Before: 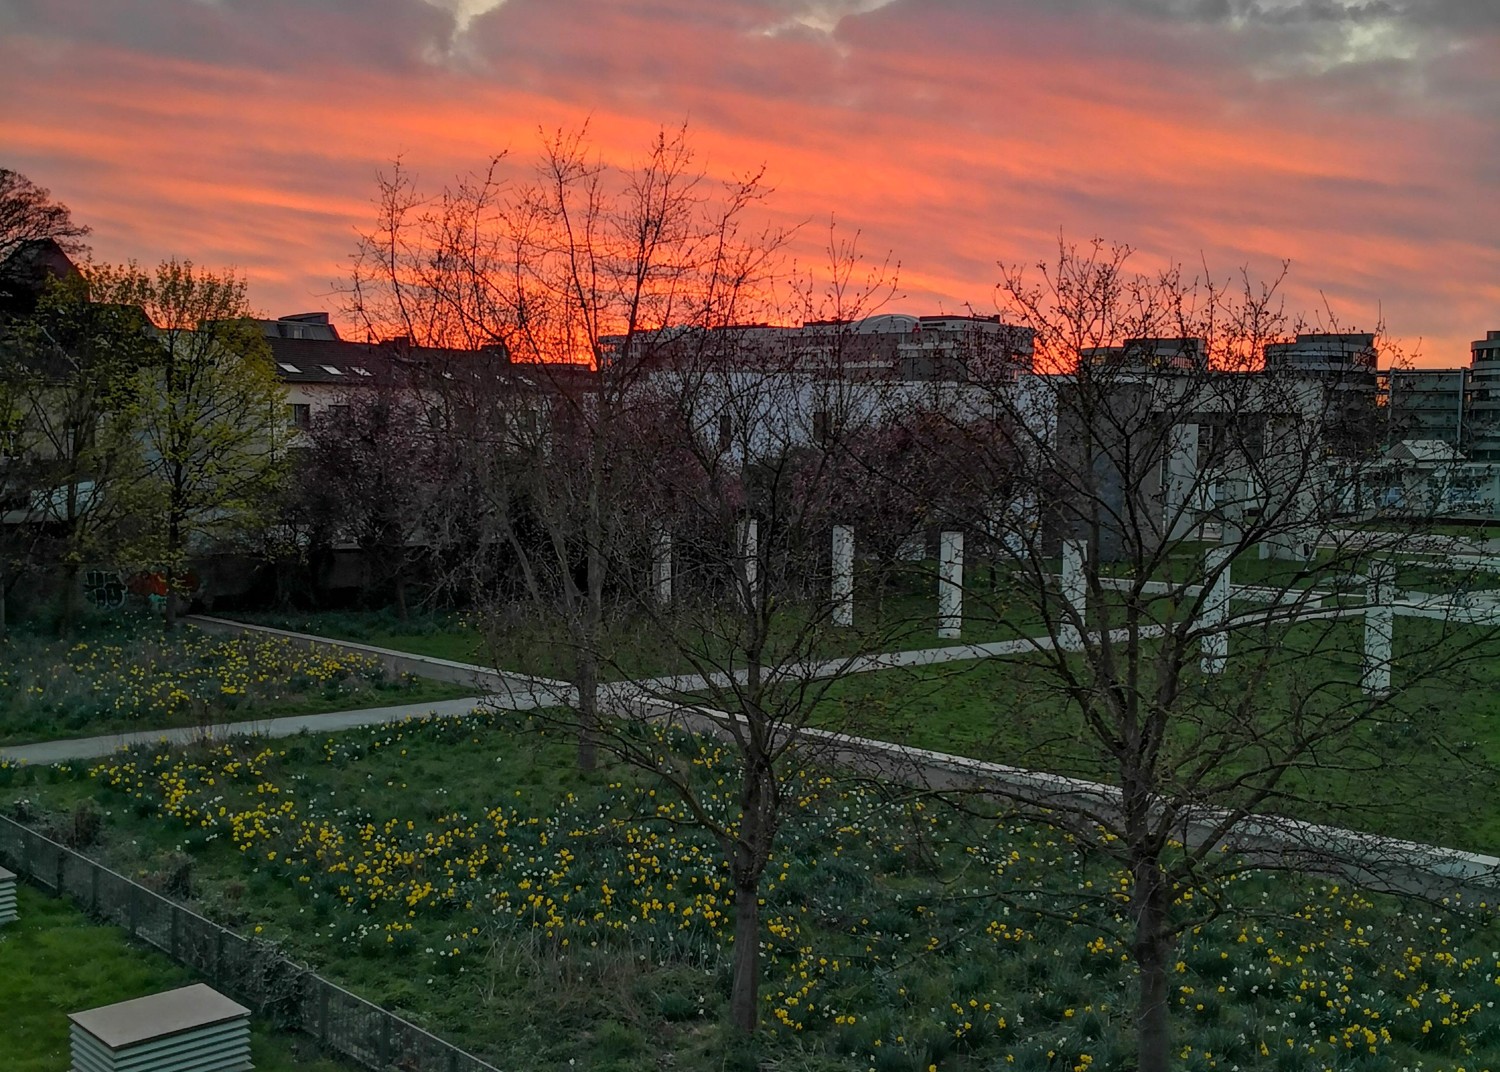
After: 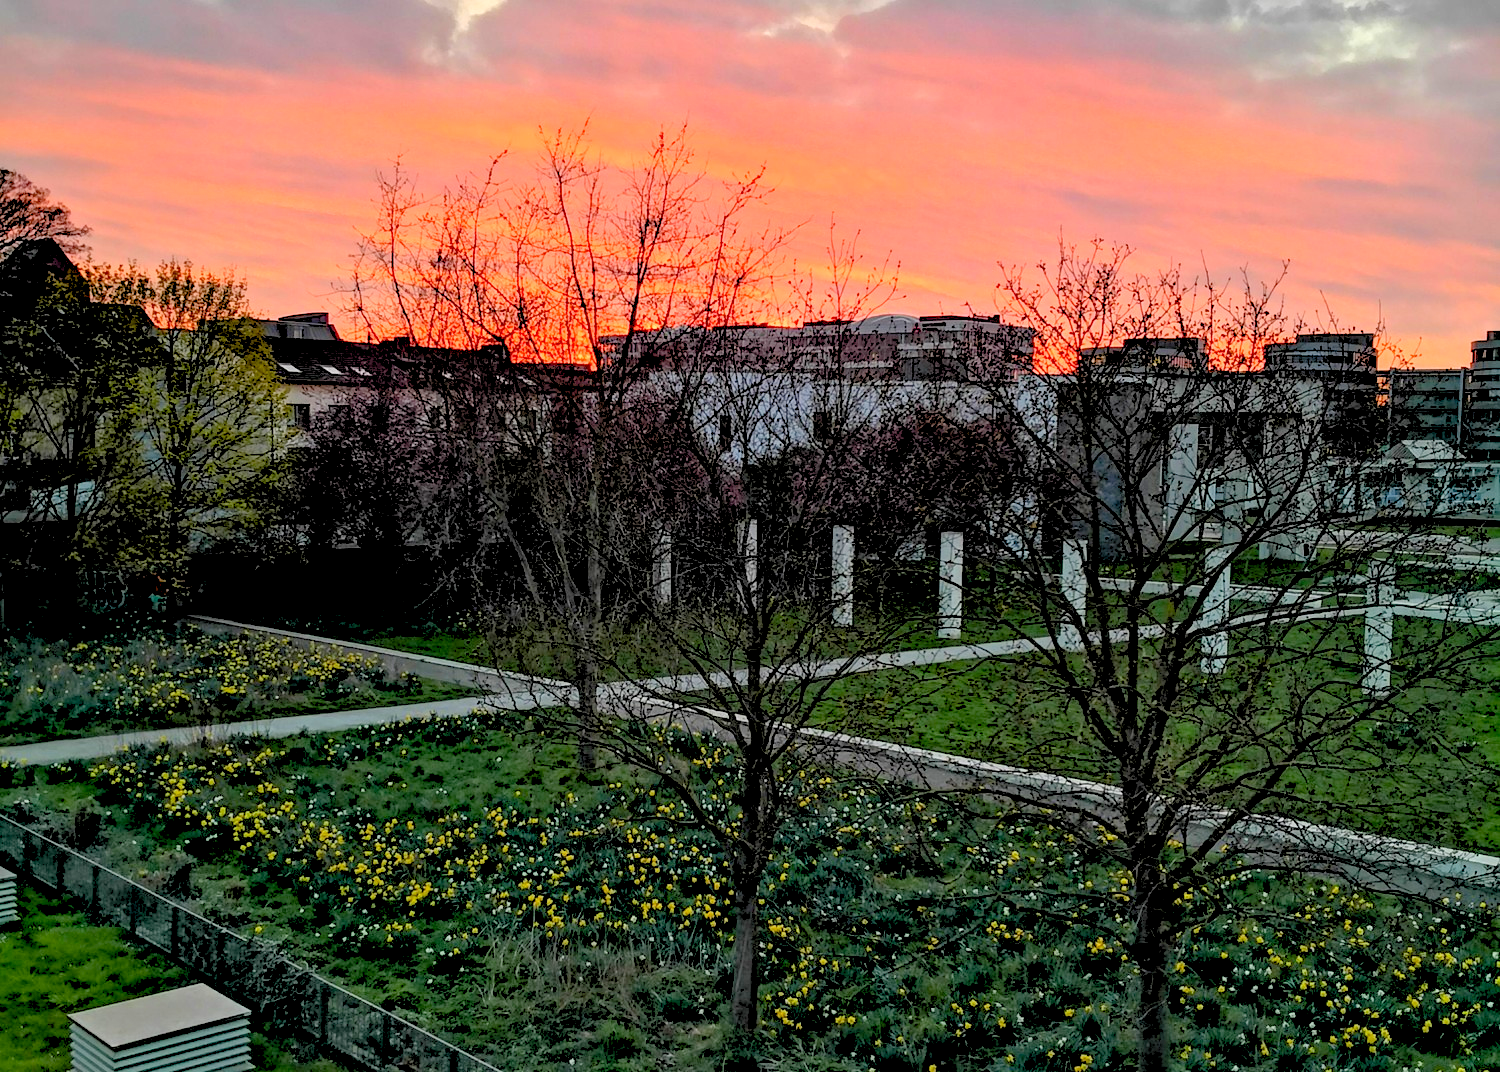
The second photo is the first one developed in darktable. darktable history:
rgb levels: preserve colors sum RGB, levels [[0.038, 0.433, 0.934], [0, 0.5, 1], [0, 0.5, 1]]
exposure: black level correction 0.01, exposure 1 EV, compensate highlight preservation false
